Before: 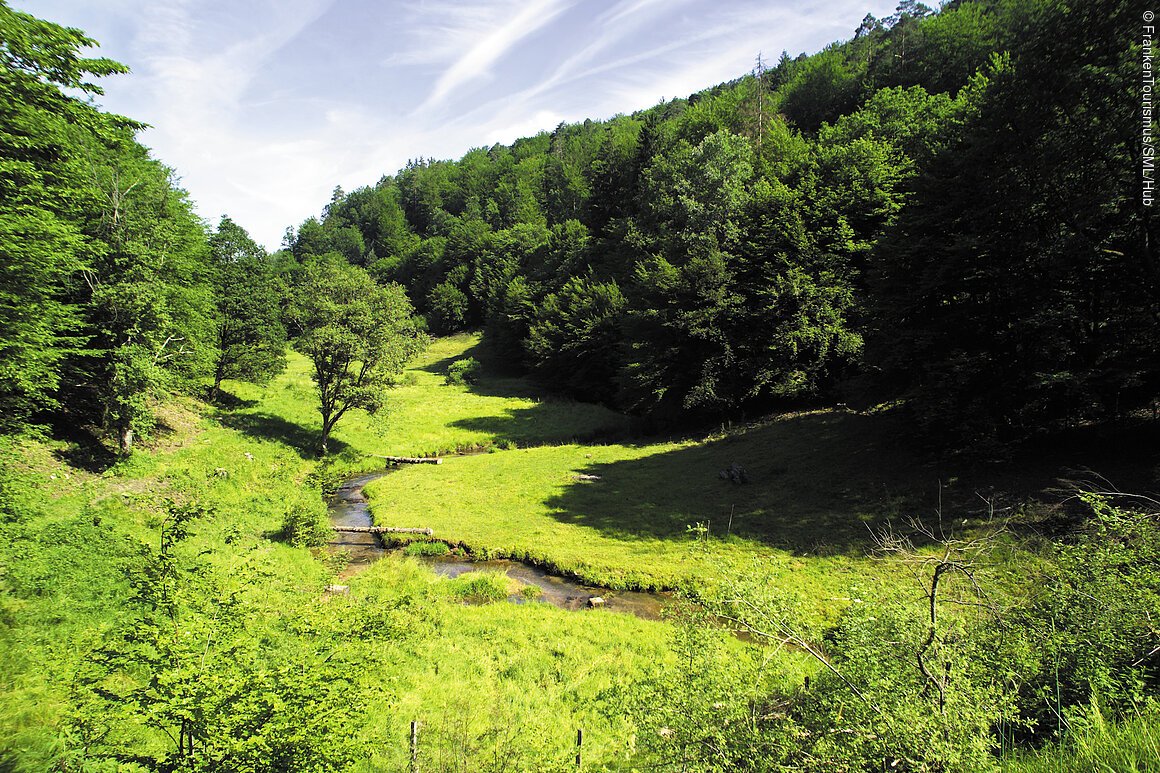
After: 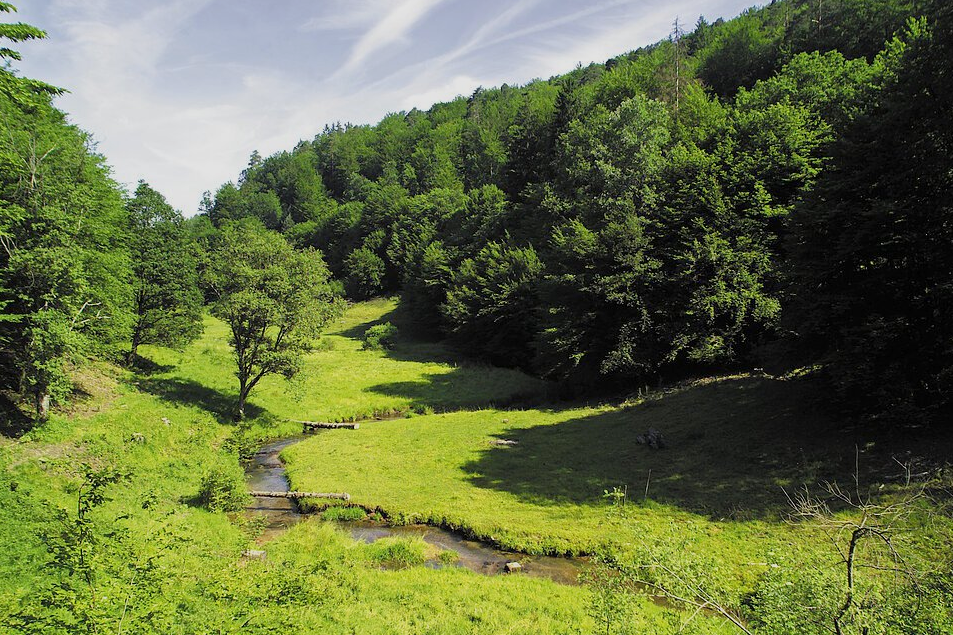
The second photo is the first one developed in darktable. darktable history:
crop and rotate: left 7.196%, top 4.574%, right 10.605%, bottom 13.178%
tone equalizer: -8 EV 0.25 EV, -7 EV 0.417 EV, -6 EV 0.417 EV, -5 EV 0.25 EV, -3 EV -0.25 EV, -2 EV -0.417 EV, -1 EV -0.417 EV, +0 EV -0.25 EV, edges refinement/feathering 500, mask exposure compensation -1.57 EV, preserve details guided filter
